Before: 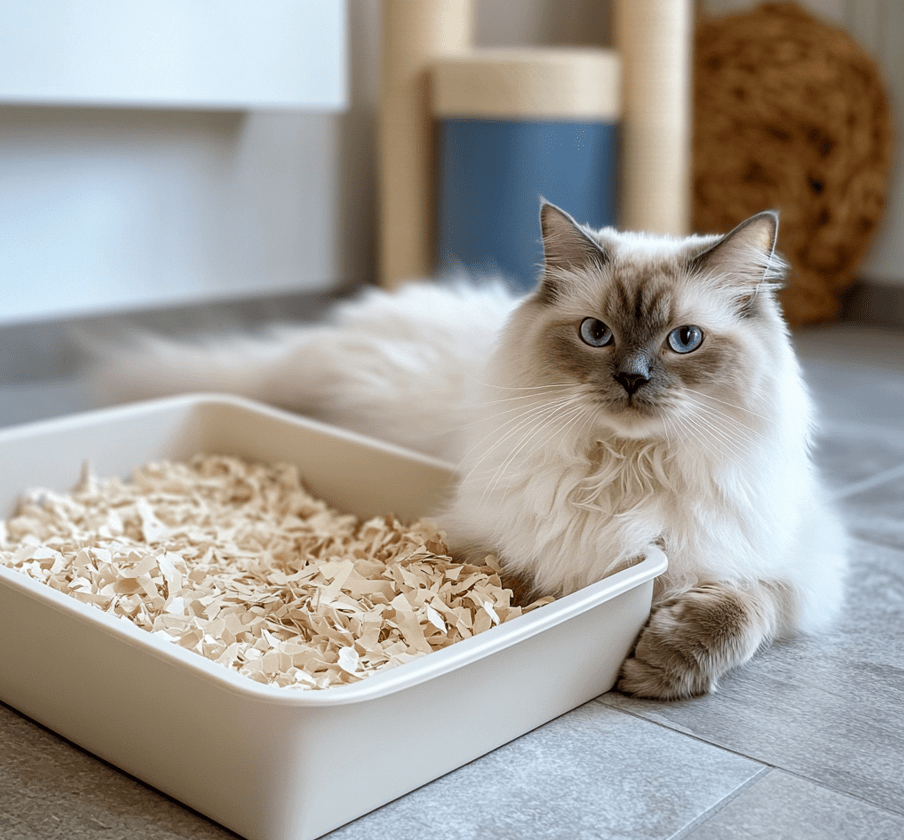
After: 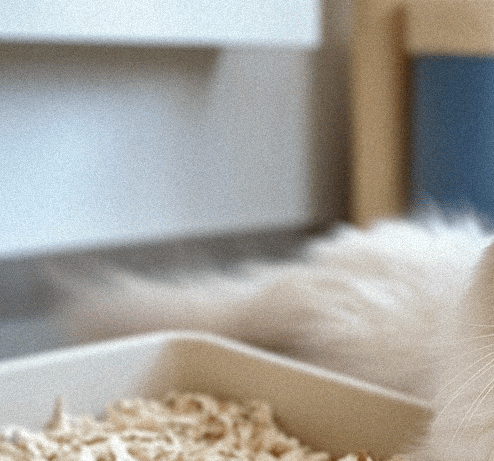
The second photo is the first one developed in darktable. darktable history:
white balance: red 1.009, blue 0.985
crop and rotate: left 3.047%, top 7.509%, right 42.236%, bottom 37.598%
shadows and highlights: shadows 32, highlights -32, soften with gaussian
grain: mid-tones bias 0%
